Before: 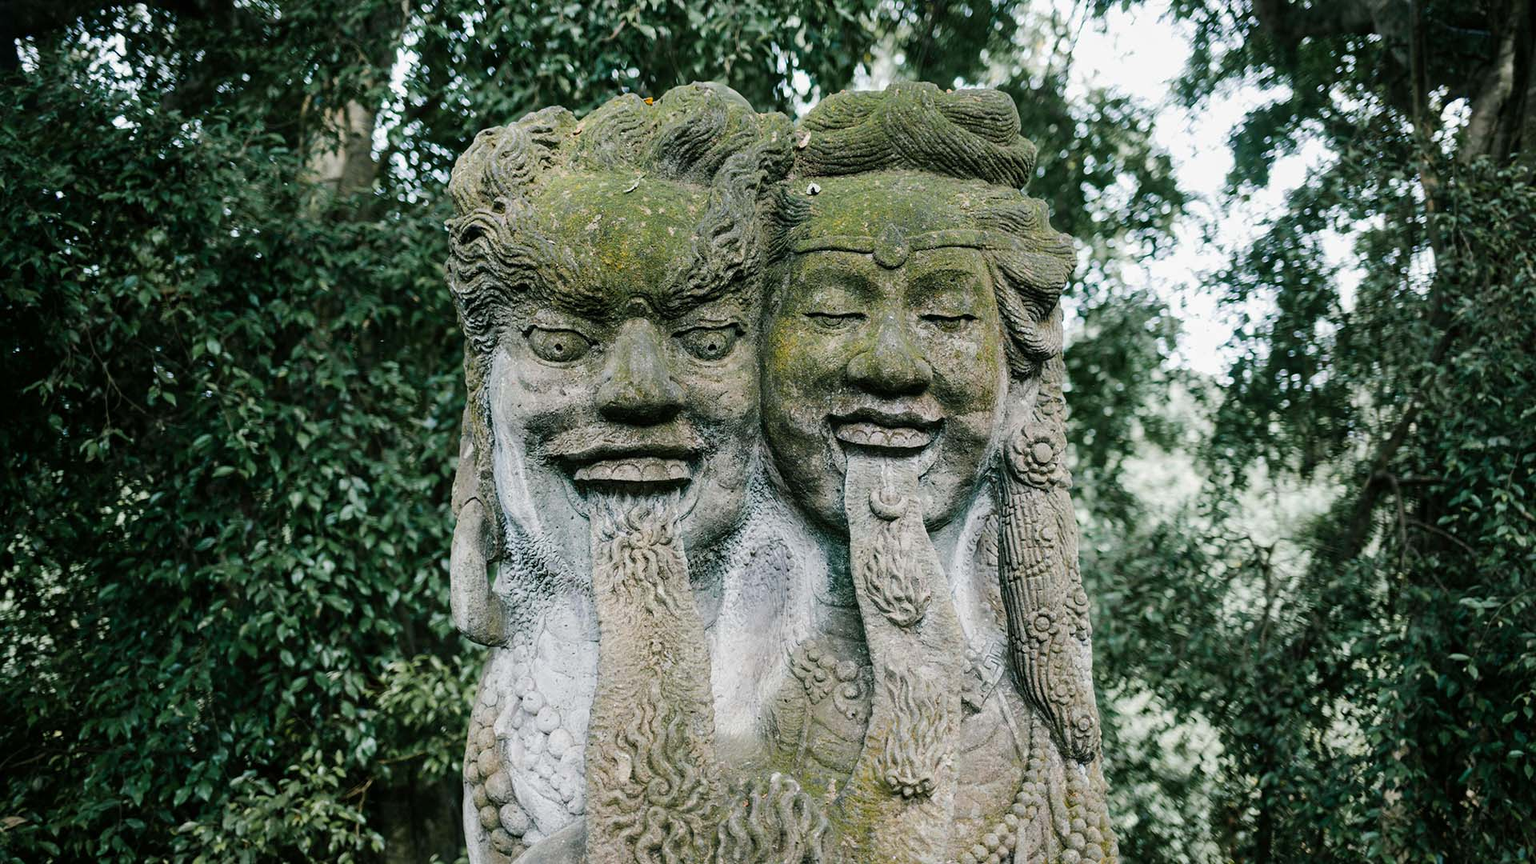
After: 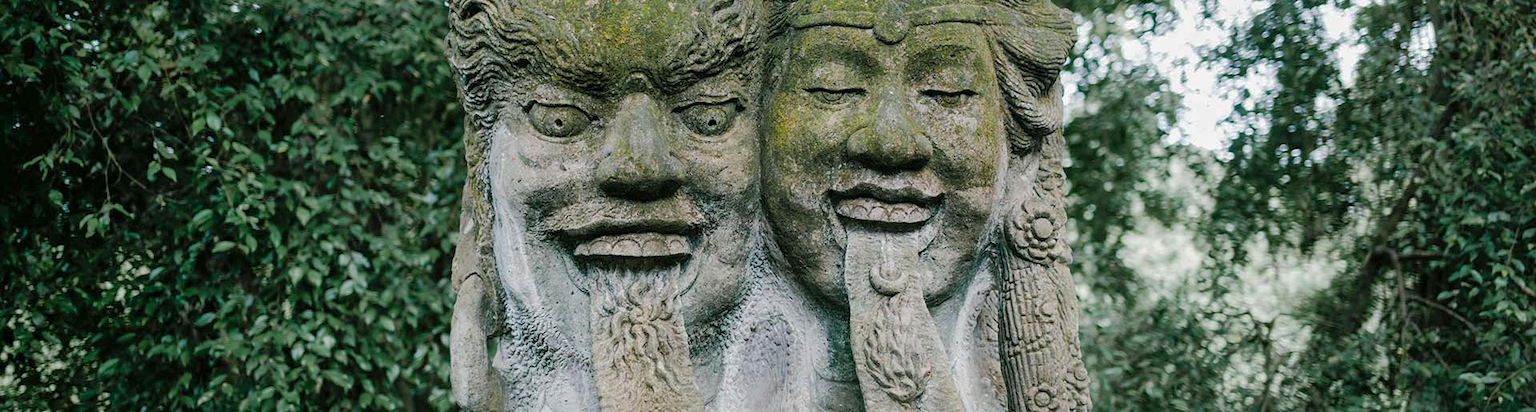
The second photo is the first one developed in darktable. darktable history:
crop and rotate: top 26.042%, bottom 26.267%
shadows and highlights: on, module defaults
tone equalizer: on, module defaults
